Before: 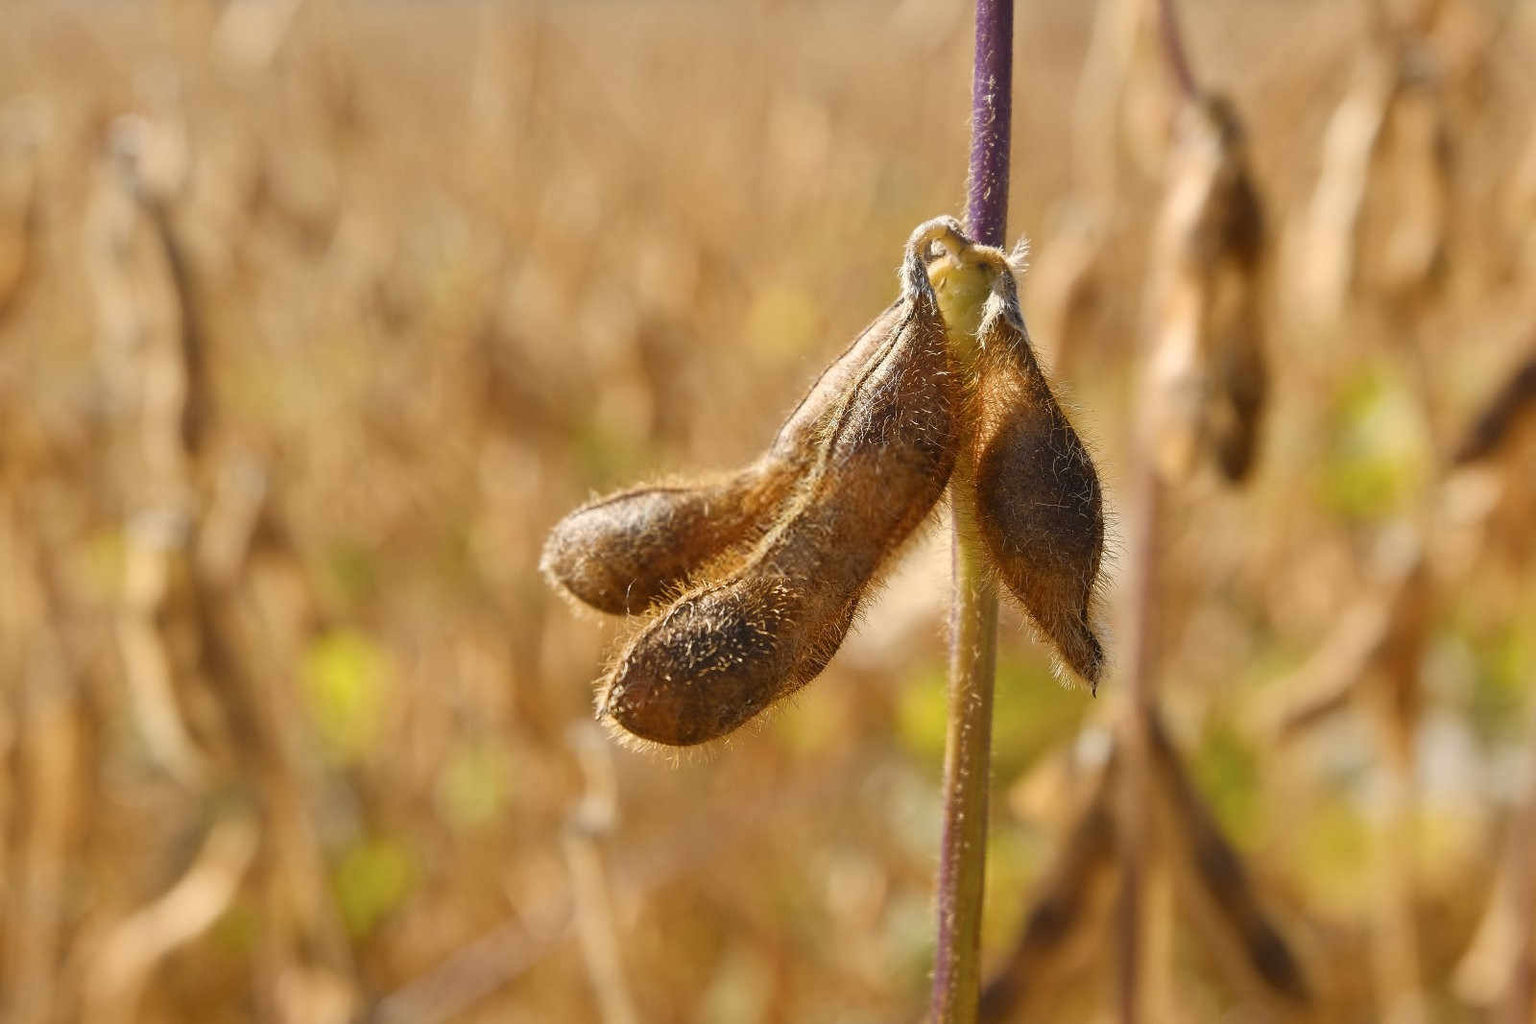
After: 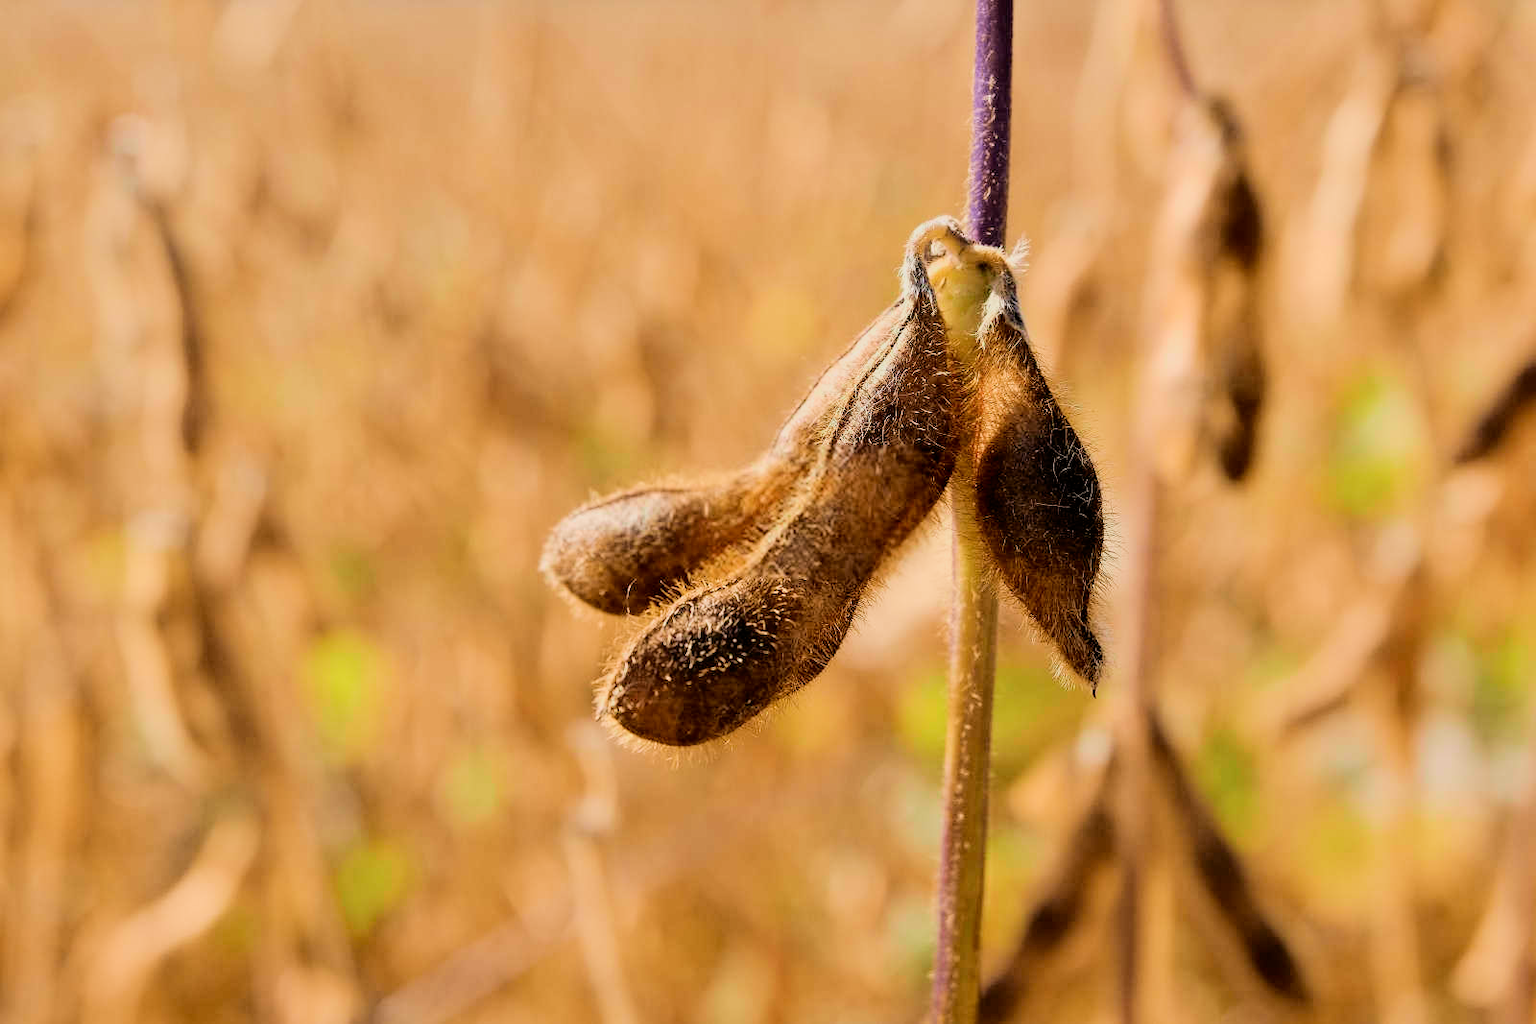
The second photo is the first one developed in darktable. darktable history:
filmic rgb: black relative exposure -4.14 EV, white relative exposure 5.16 EV, hardness 2.16, contrast 1.171
exposure: black level correction 0.001, exposure 0.015 EV, compensate highlight preservation false
tone equalizer: edges refinement/feathering 500, mask exposure compensation -1.57 EV, preserve details no
tone curve: curves: ch0 [(0, 0) (0.091, 0.077) (0.389, 0.458) (0.745, 0.82) (0.844, 0.908) (0.909, 0.942) (1, 0.973)]; ch1 [(0, 0) (0.437, 0.404) (0.5, 0.5) (0.529, 0.556) (0.58, 0.603) (0.616, 0.649) (1, 1)]; ch2 [(0, 0) (0.442, 0.415) (0.5, 0.5) (0.535, 0.557) (0.585, 0.62) (1, 1)], color space Lab, independent channels, preserve colors none
